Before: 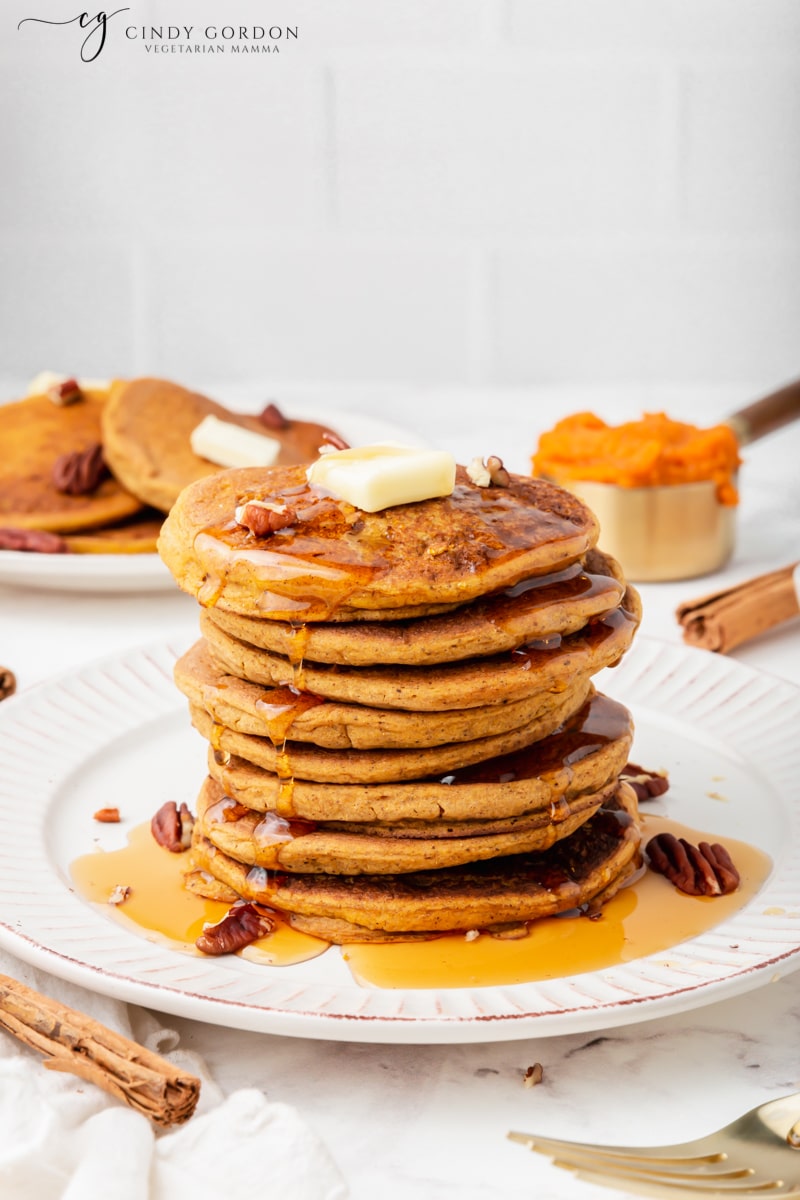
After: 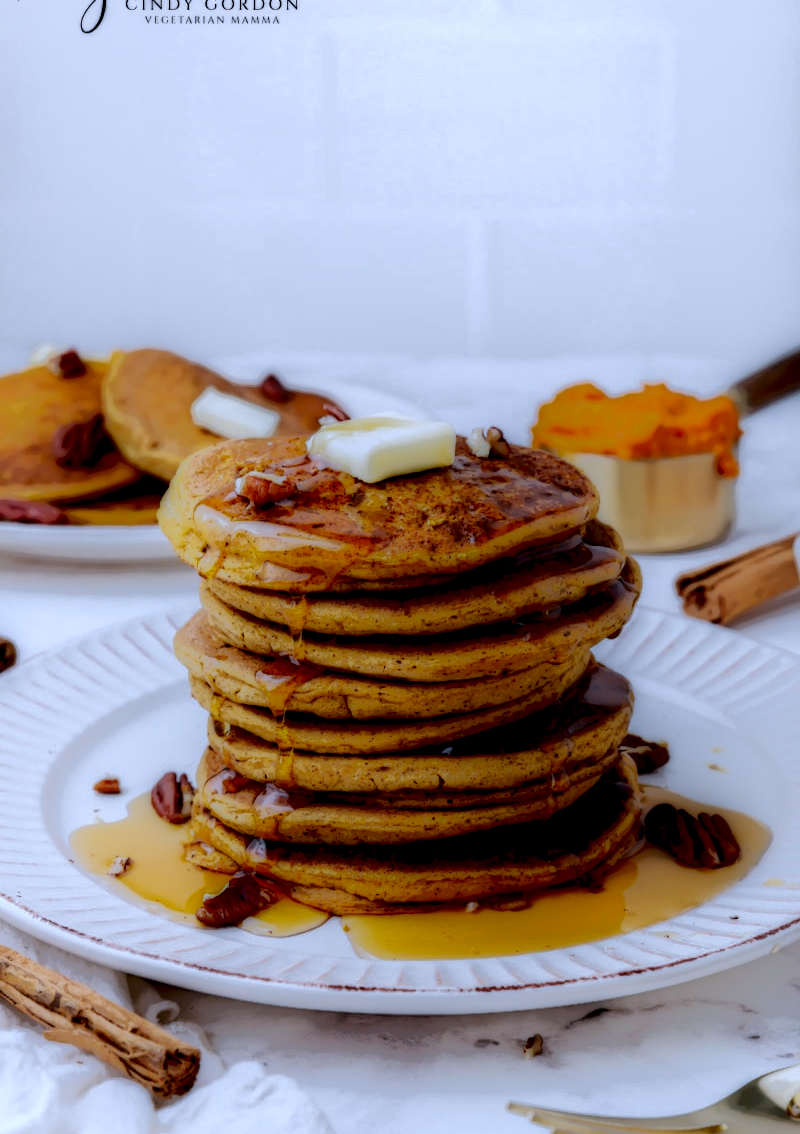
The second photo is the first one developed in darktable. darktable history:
crop and rotate: top 2.479%, bottom 3.018%
local contrast: highlights 0%, shadows 198%, detail 164%, midtone range 0.001
white balance: red 0.948, green 1.02, blue 1.176
